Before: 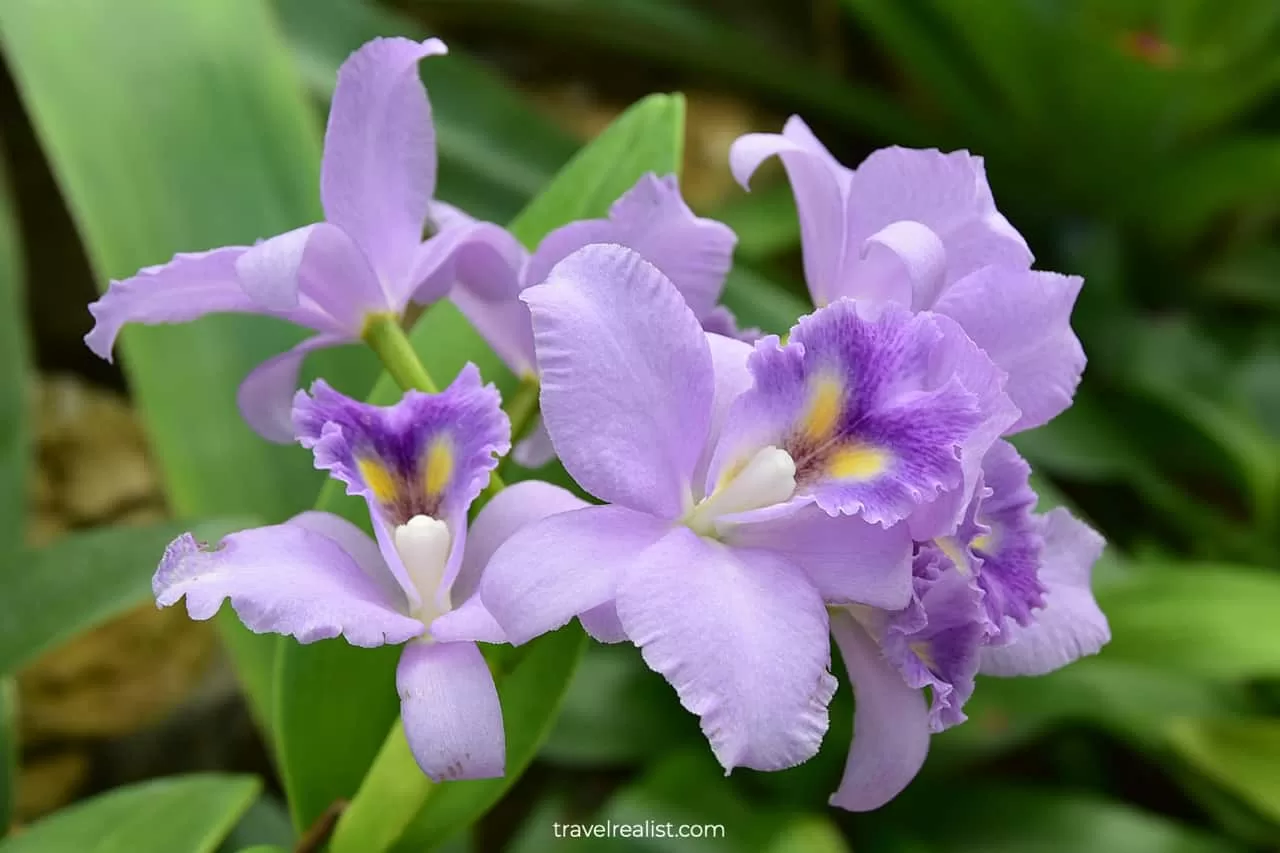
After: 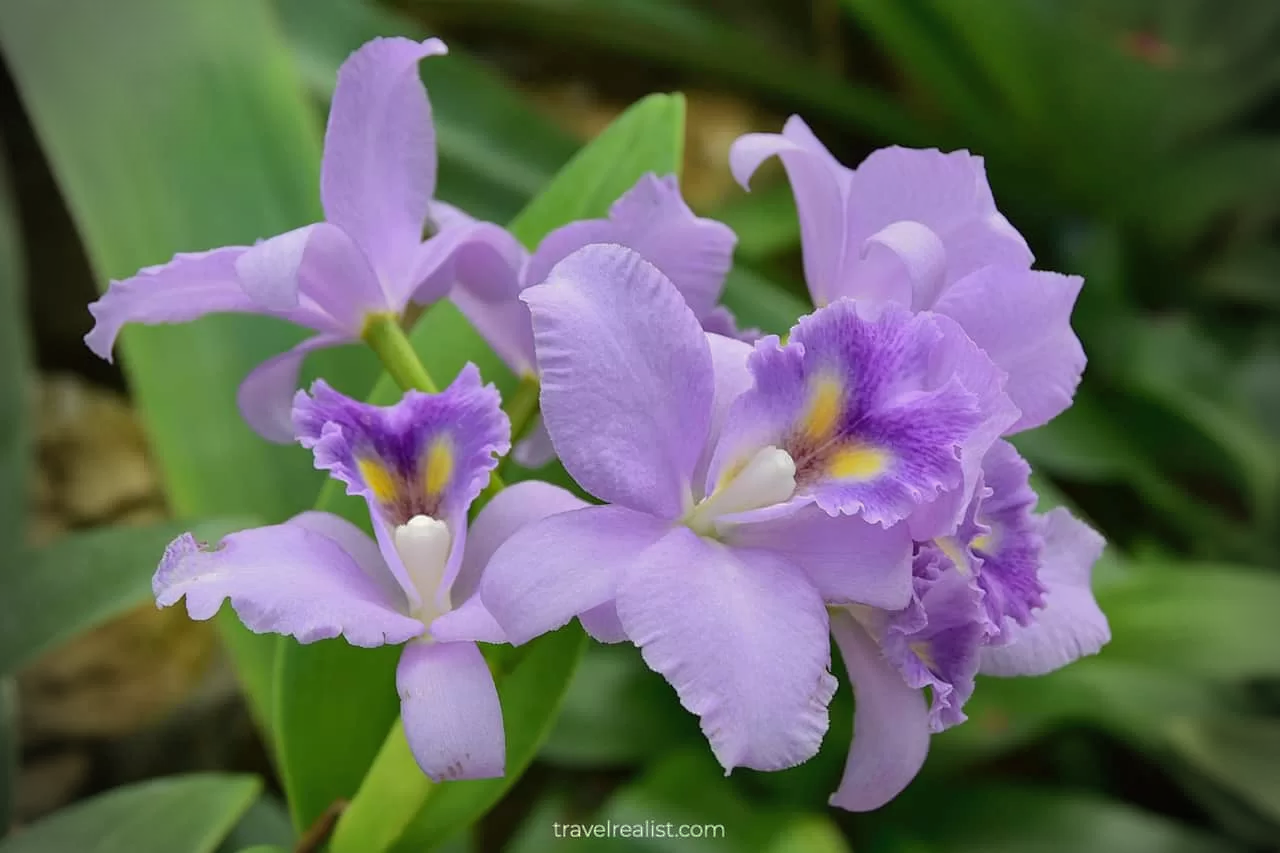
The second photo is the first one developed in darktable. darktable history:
shadows and highlights: shadows 38.43, highlights -74.54
vignetting: fall-off radius 31.48%, brightness -0.472
color correction: saturation 0.99
